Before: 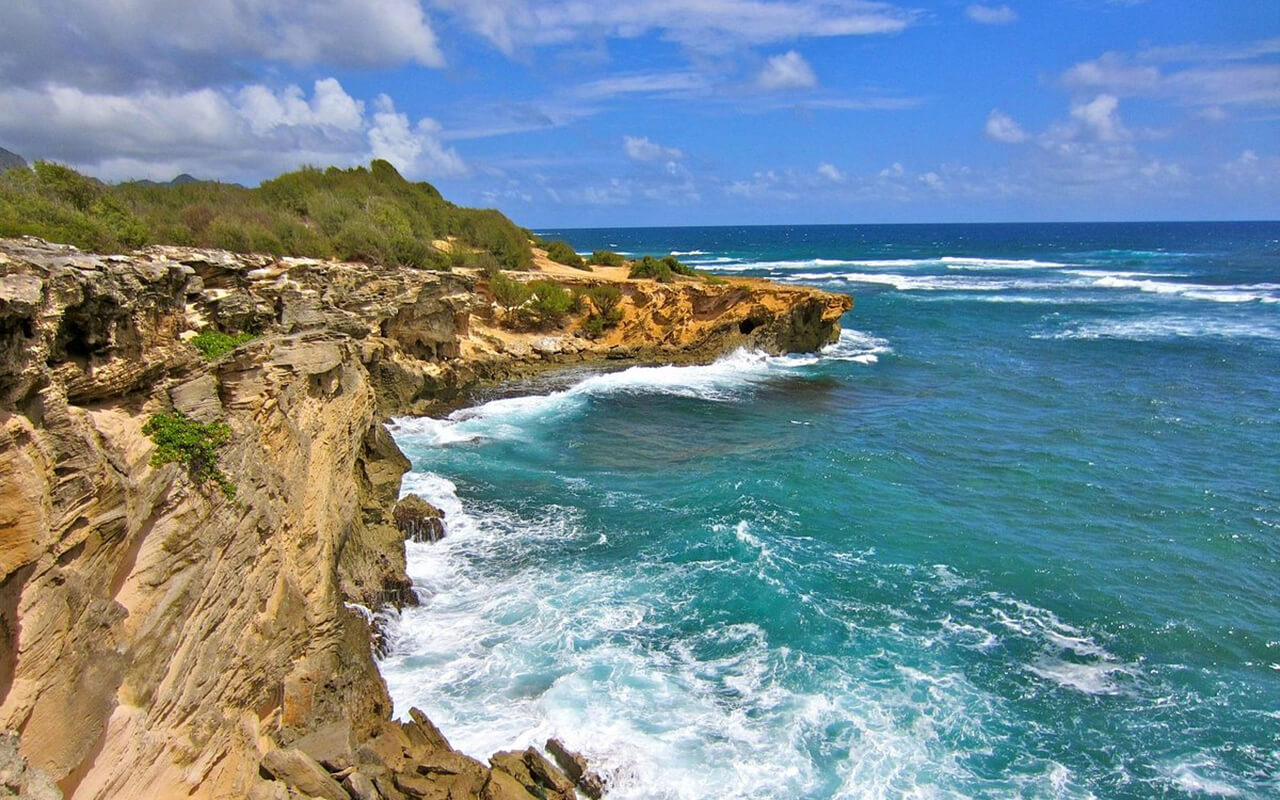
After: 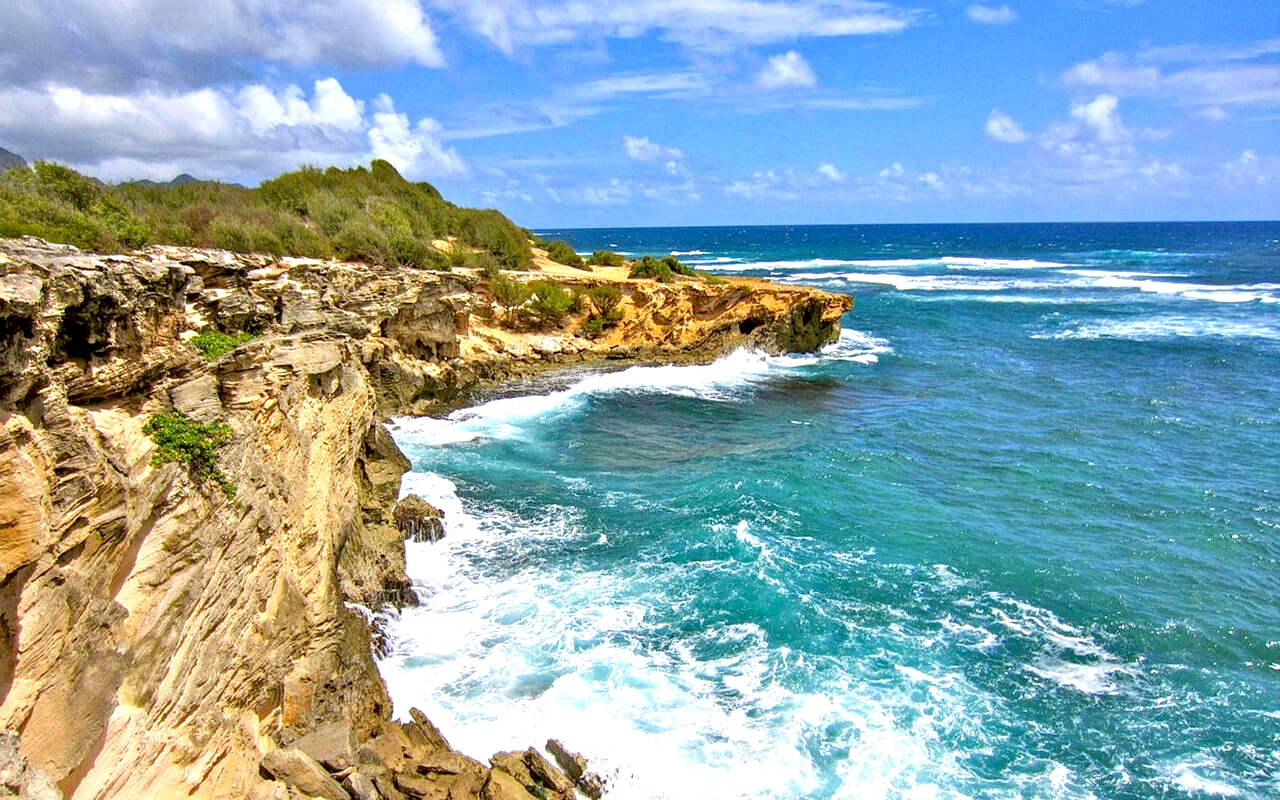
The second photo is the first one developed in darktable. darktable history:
contrast brightness saturation: contrast 0.014, saturation -0.045
local contrast: on, module defaults
exposure: black level correction 0.012, exposure 0.695 EV, compensate highlight preservation false
